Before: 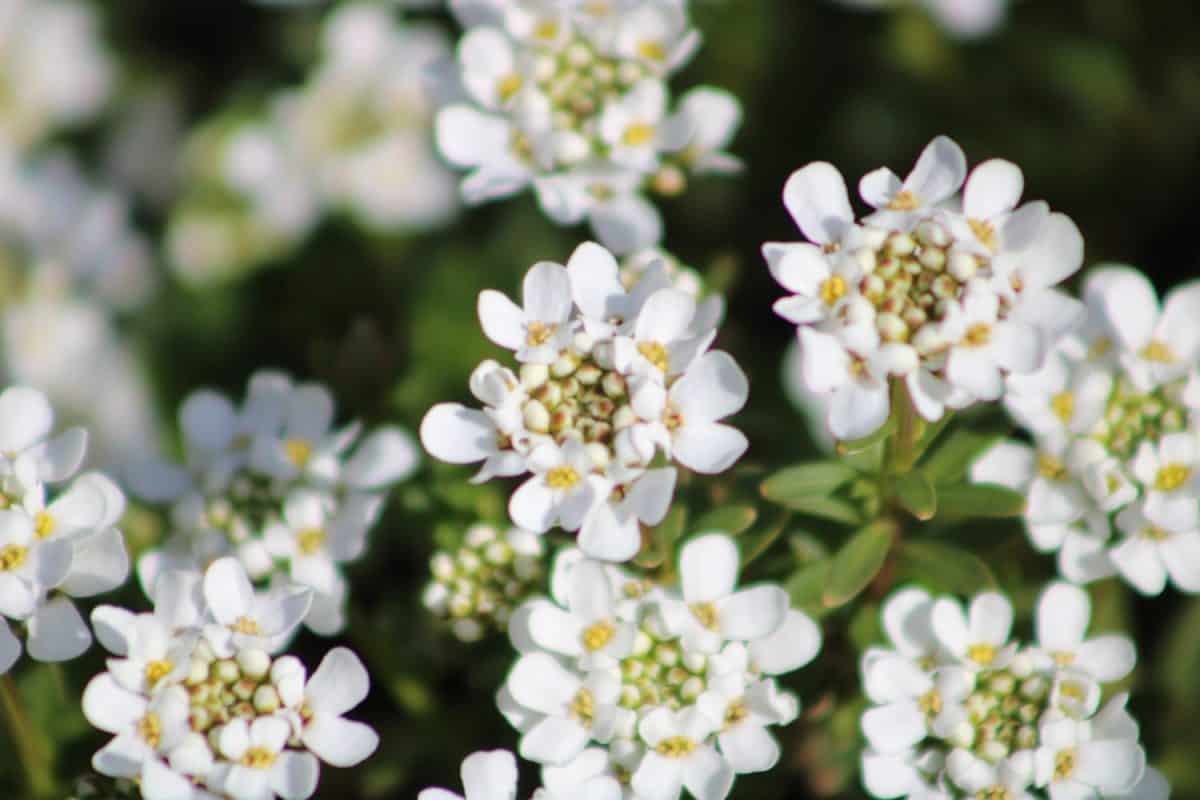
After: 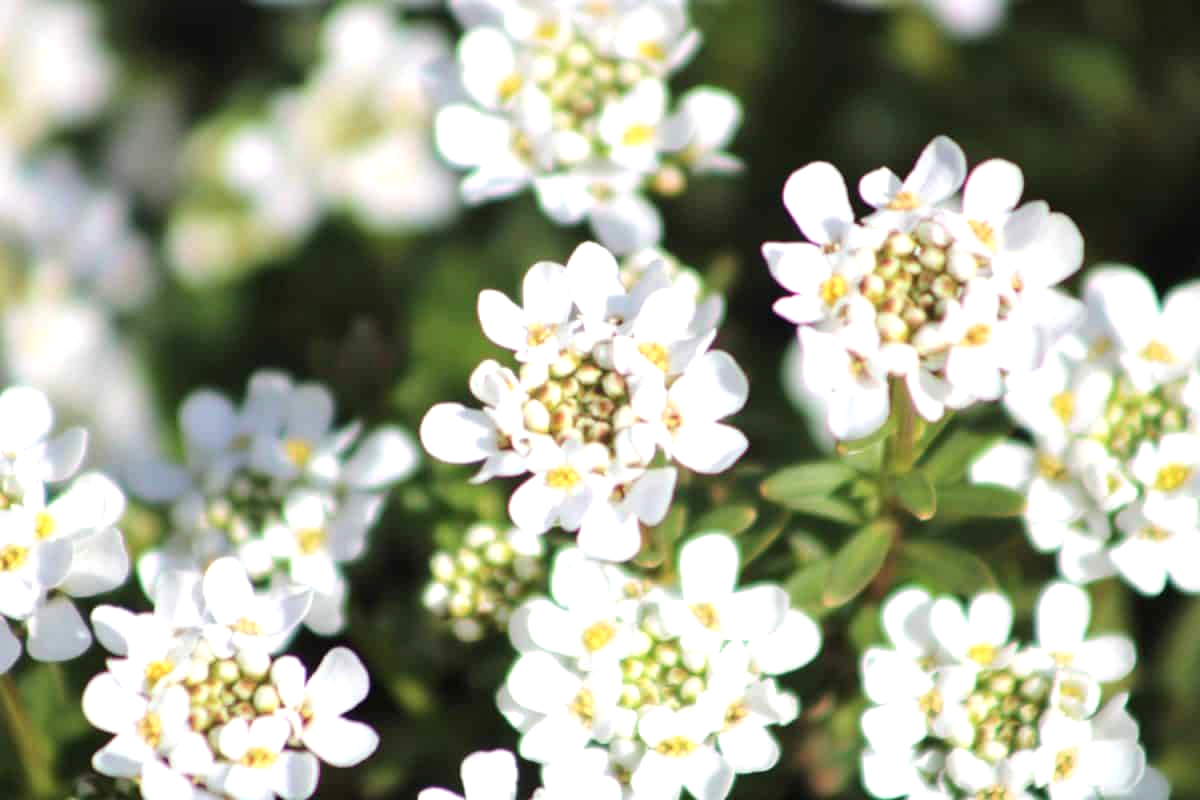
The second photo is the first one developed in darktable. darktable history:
exposure: black level correction 0, exposure 0.7 EV, compensate exposure bias true, compensate highlight preservation false
contrast brightness saturation: saturation -0.04
